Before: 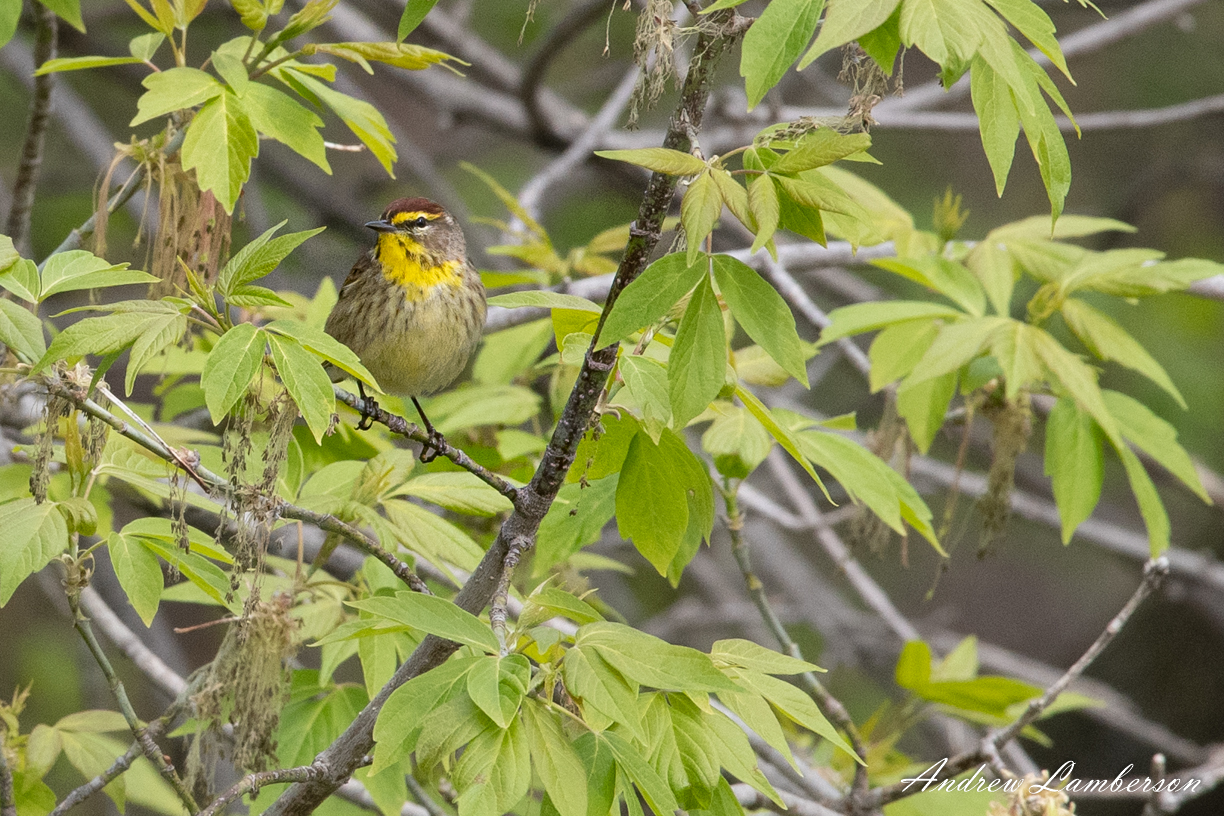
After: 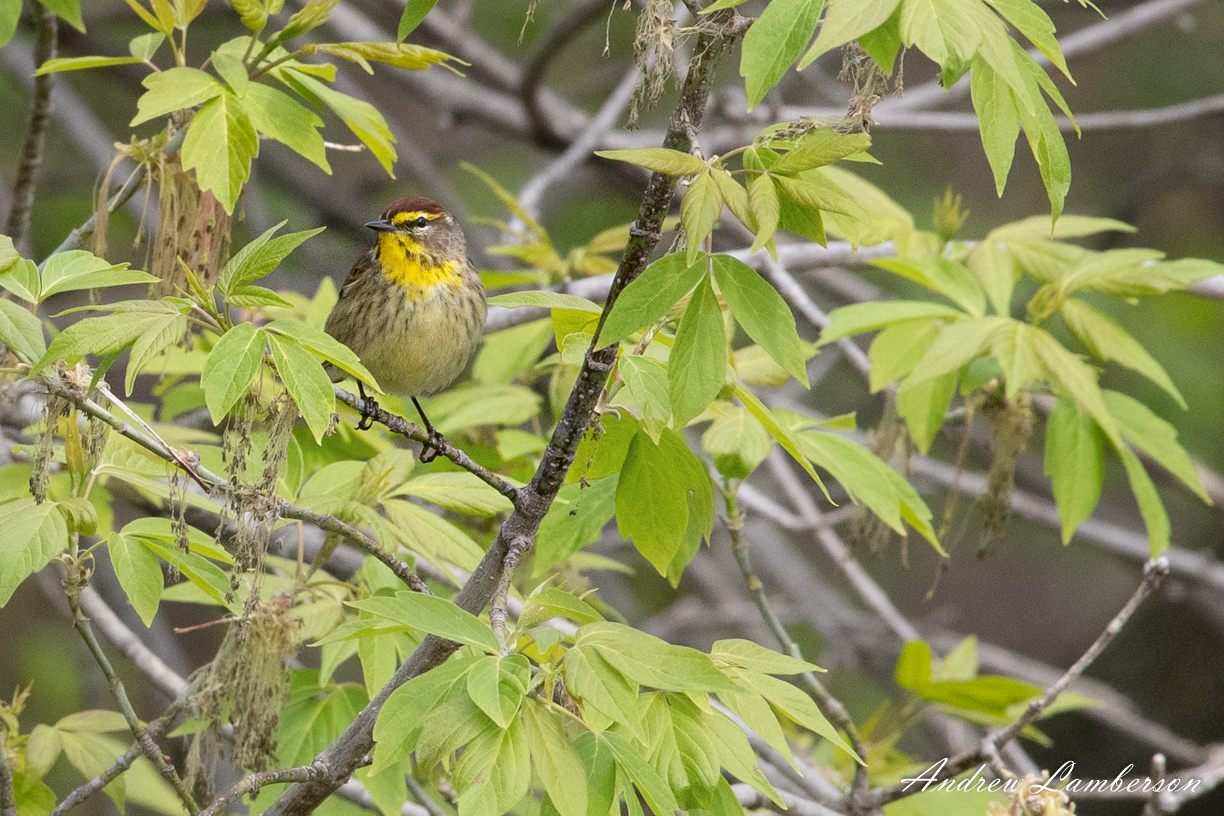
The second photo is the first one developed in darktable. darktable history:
shadows and highlights: highlights 69.22, soften with gaussian
